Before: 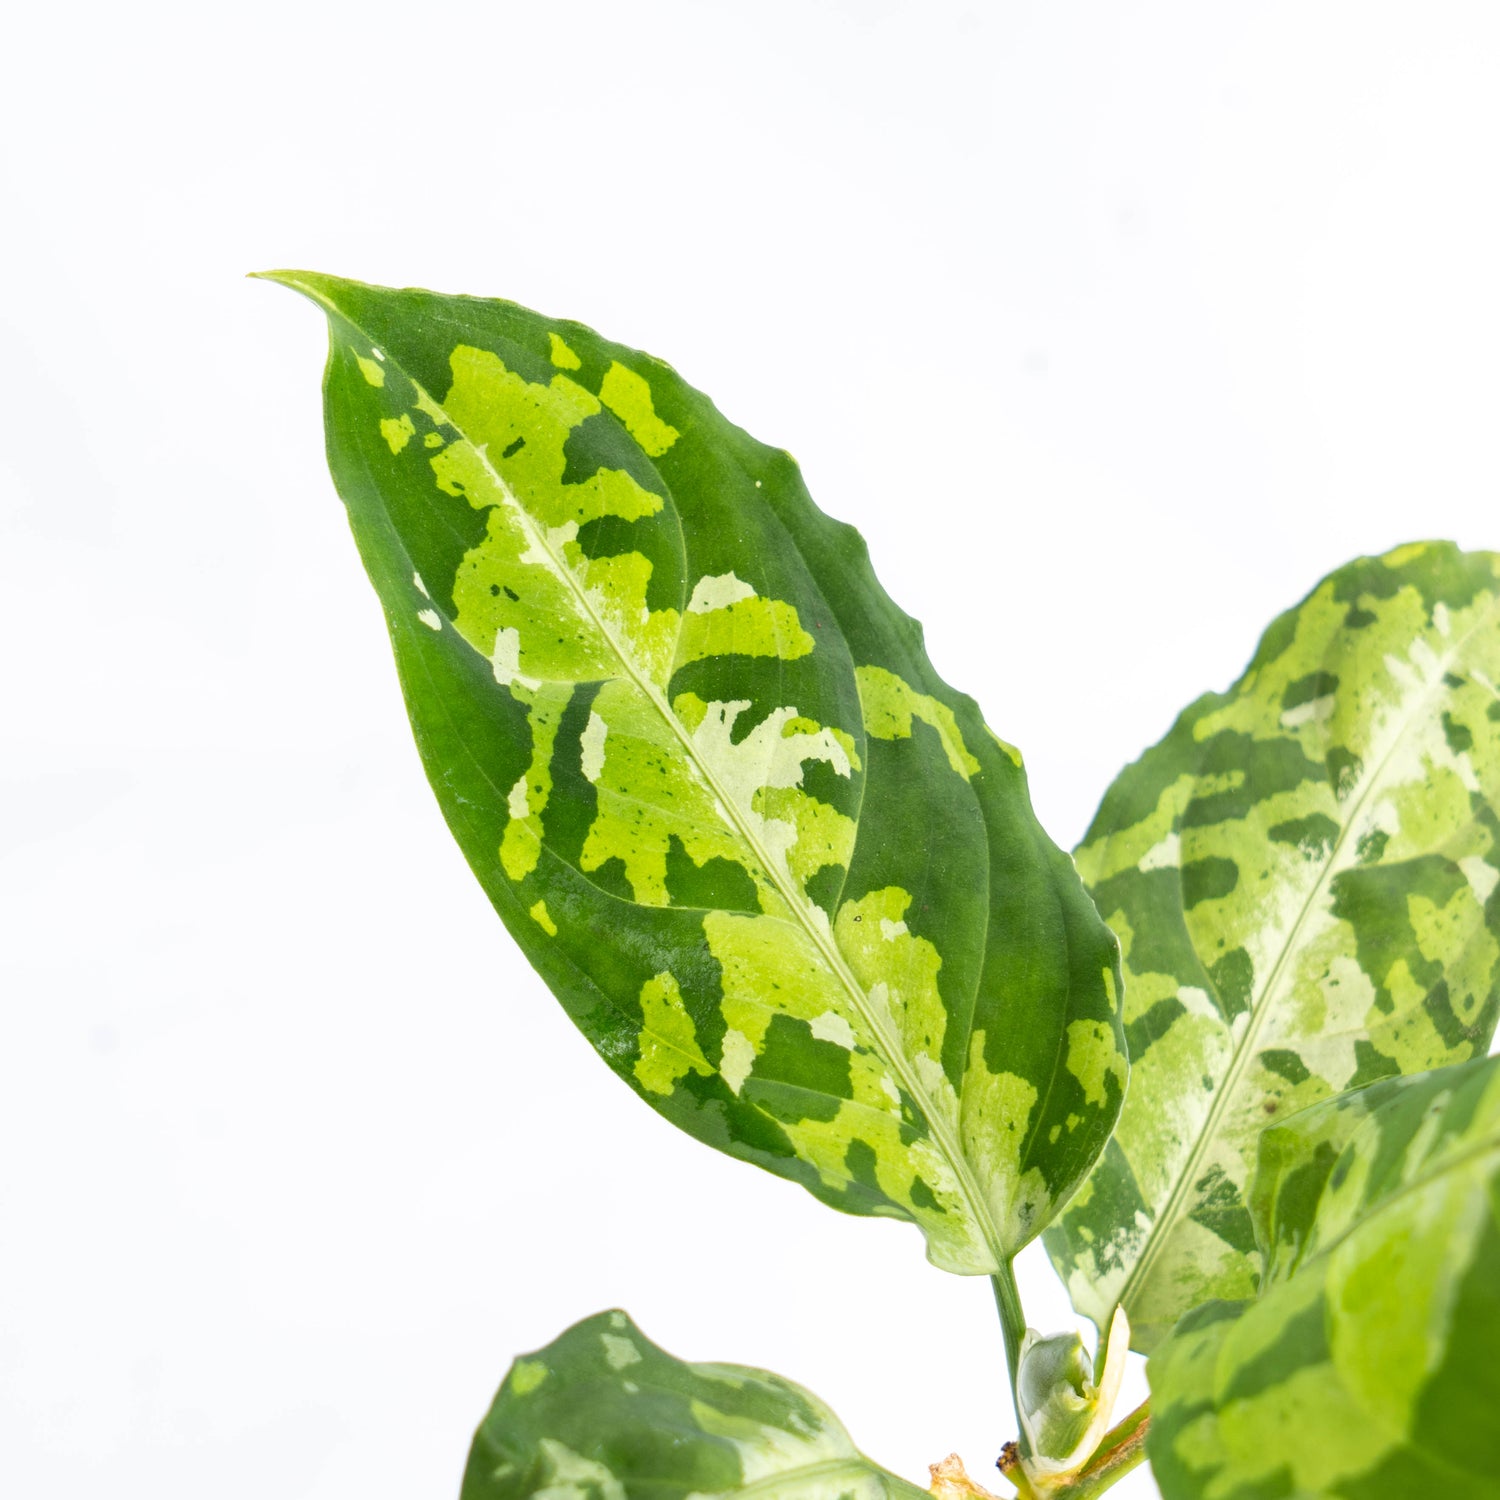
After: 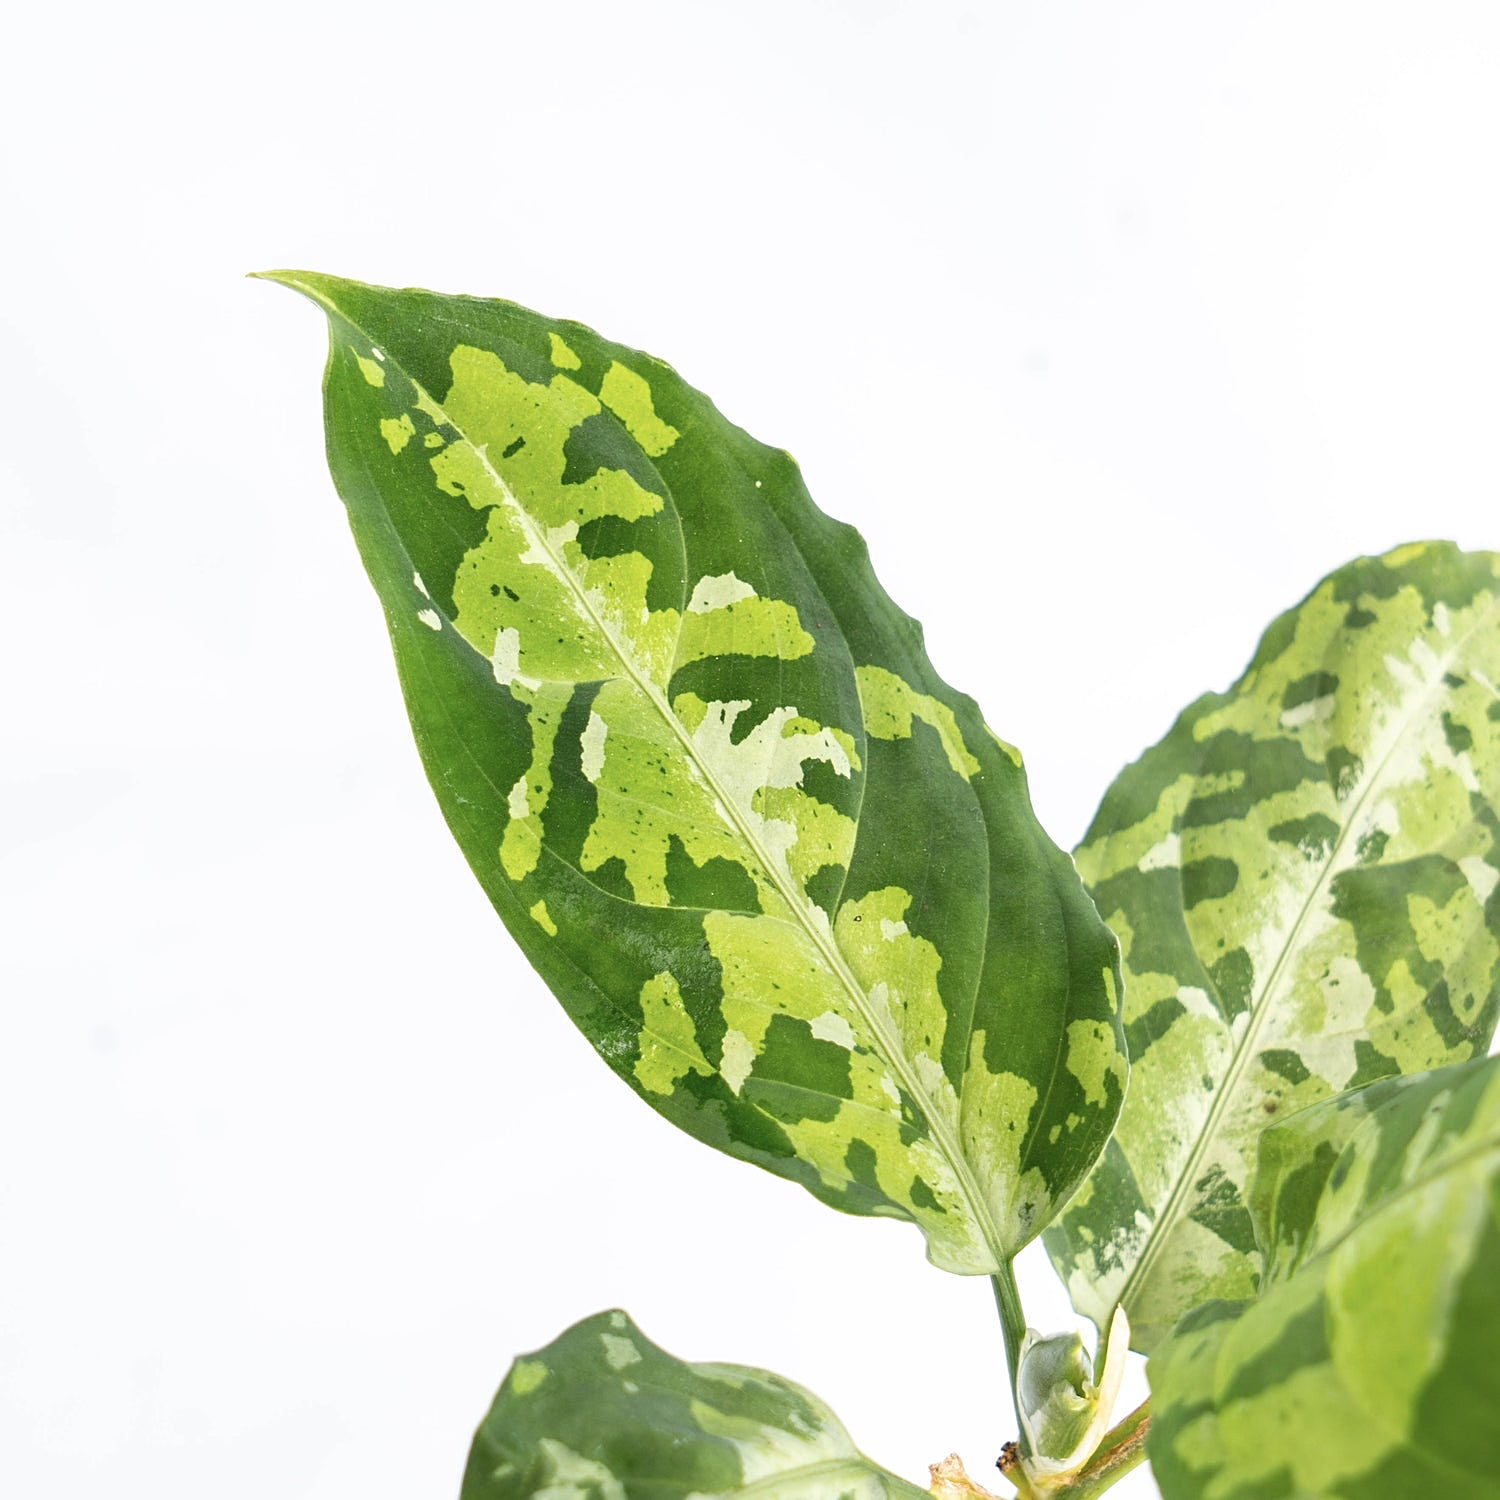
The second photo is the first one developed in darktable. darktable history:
contrast brightness saturation: saturation -0.17
sharpen: on, module defaults
